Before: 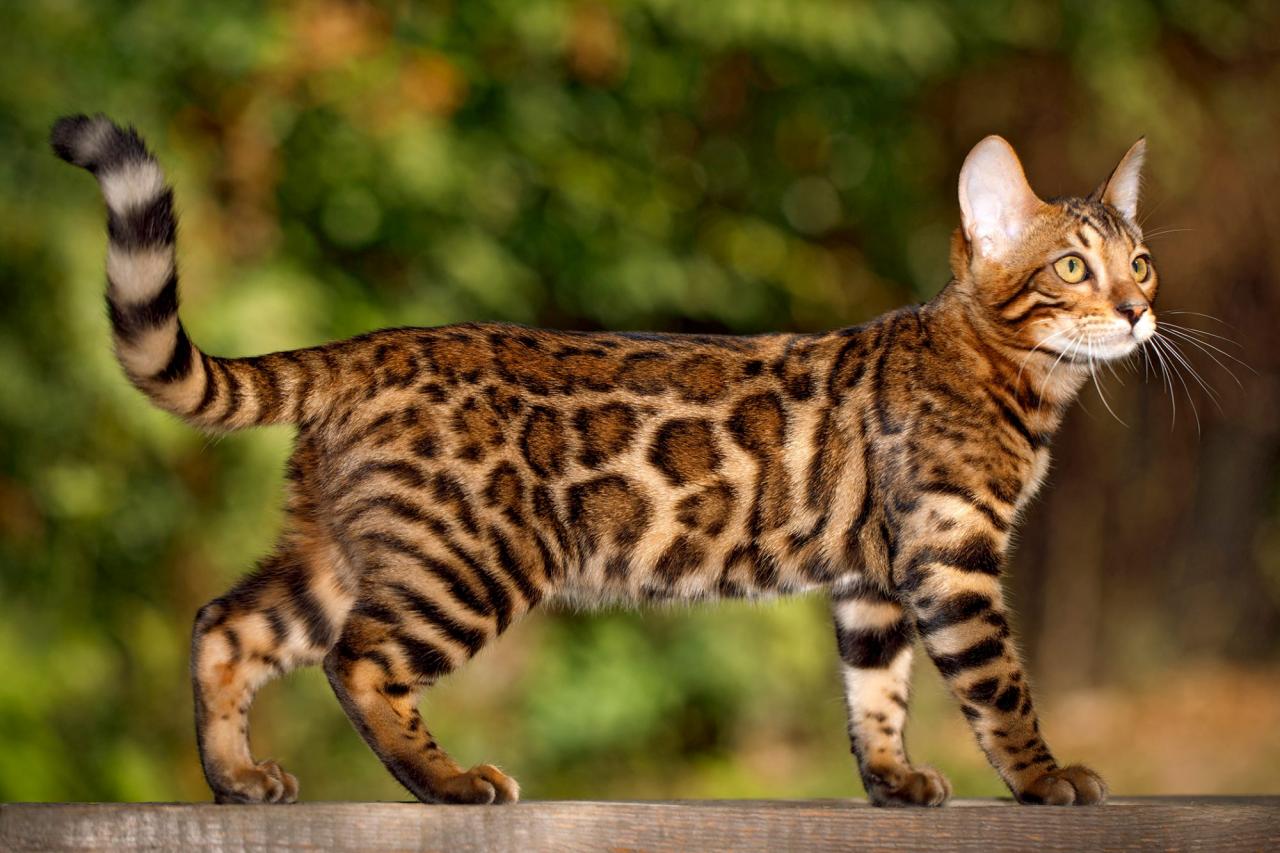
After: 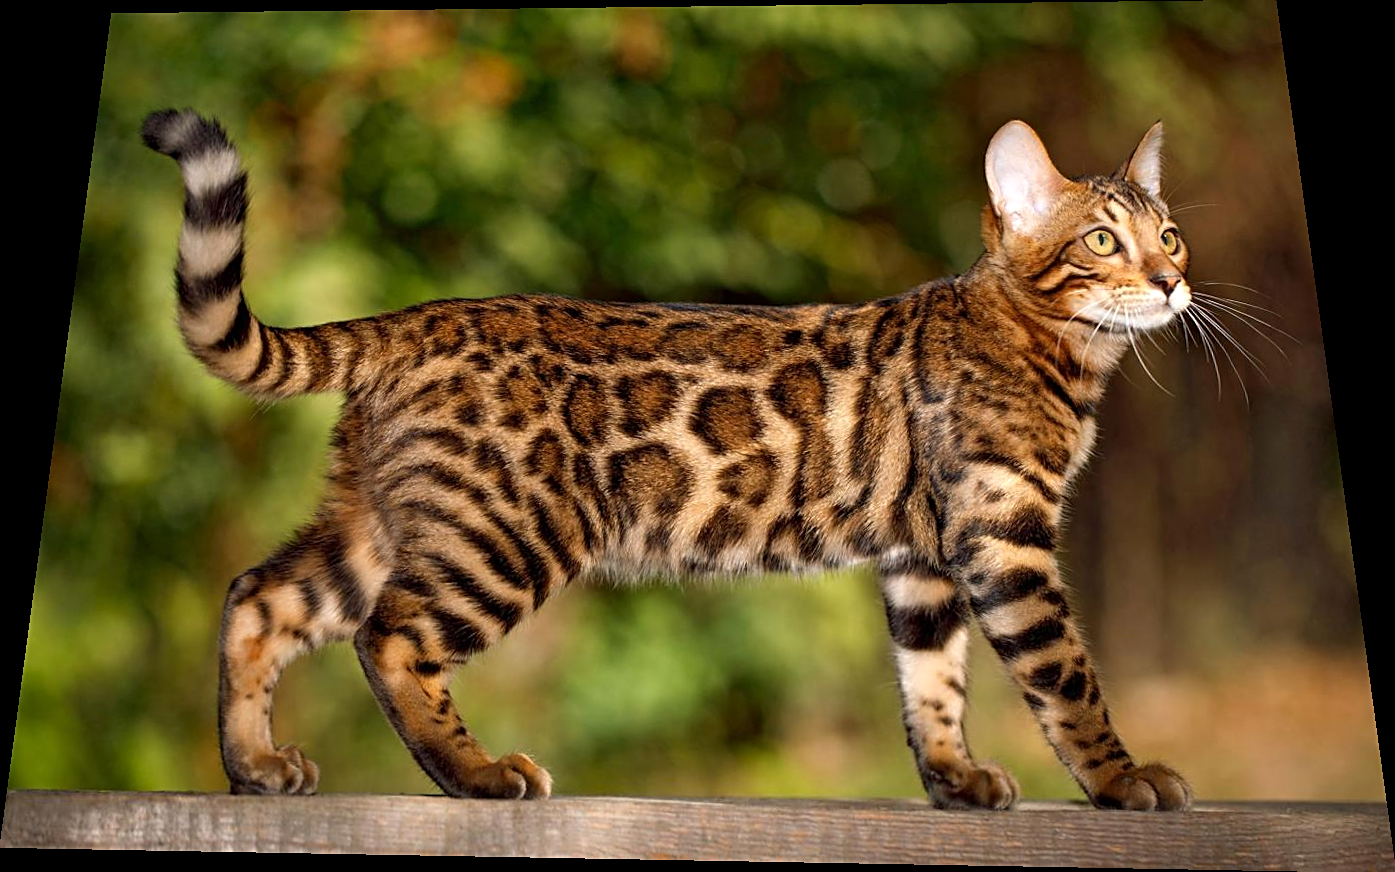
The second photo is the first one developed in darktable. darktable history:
rotate and perspective: rotation 0.128°, lens shift (vertical) -0.181, lens shift (horizontal) -0.044, shear 0.001, automatic cropping off
exposure: exposure 0.081 EV, compensate highlight preservation false
sharpen: on, module defaults
